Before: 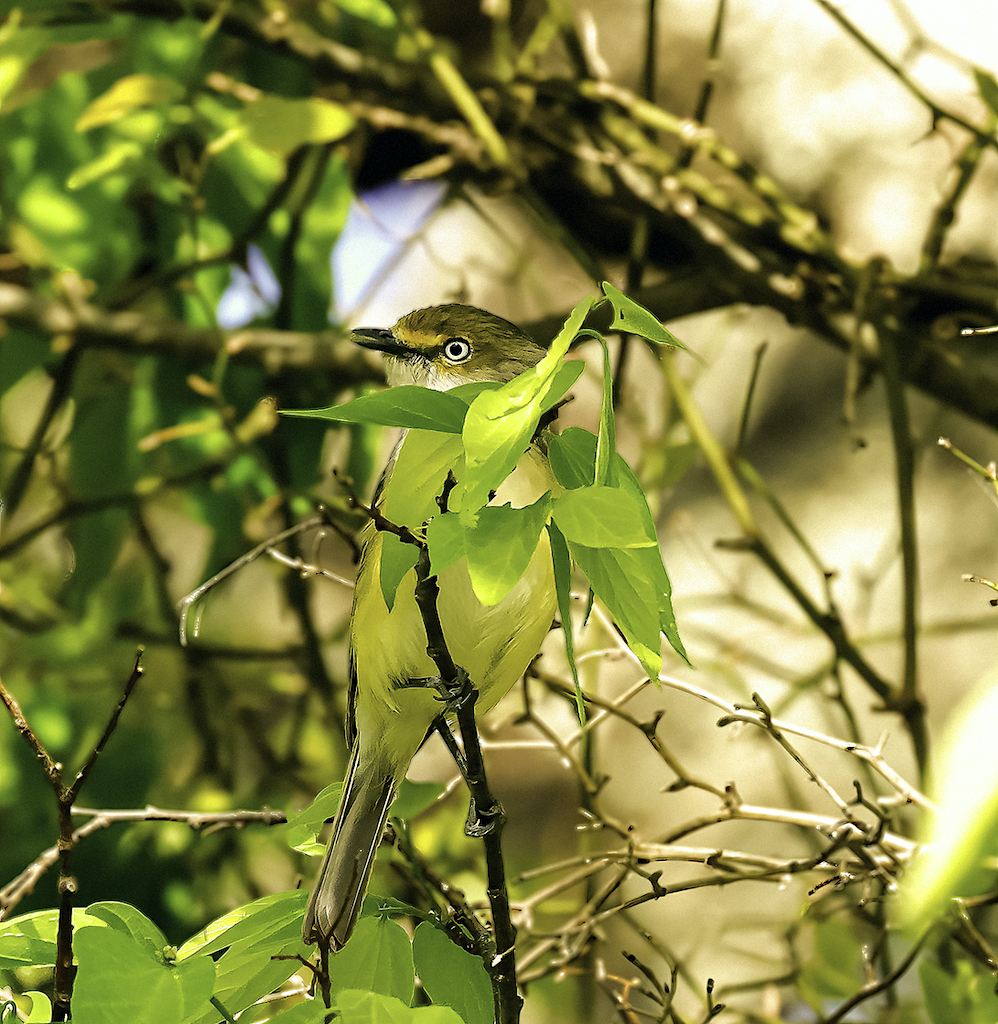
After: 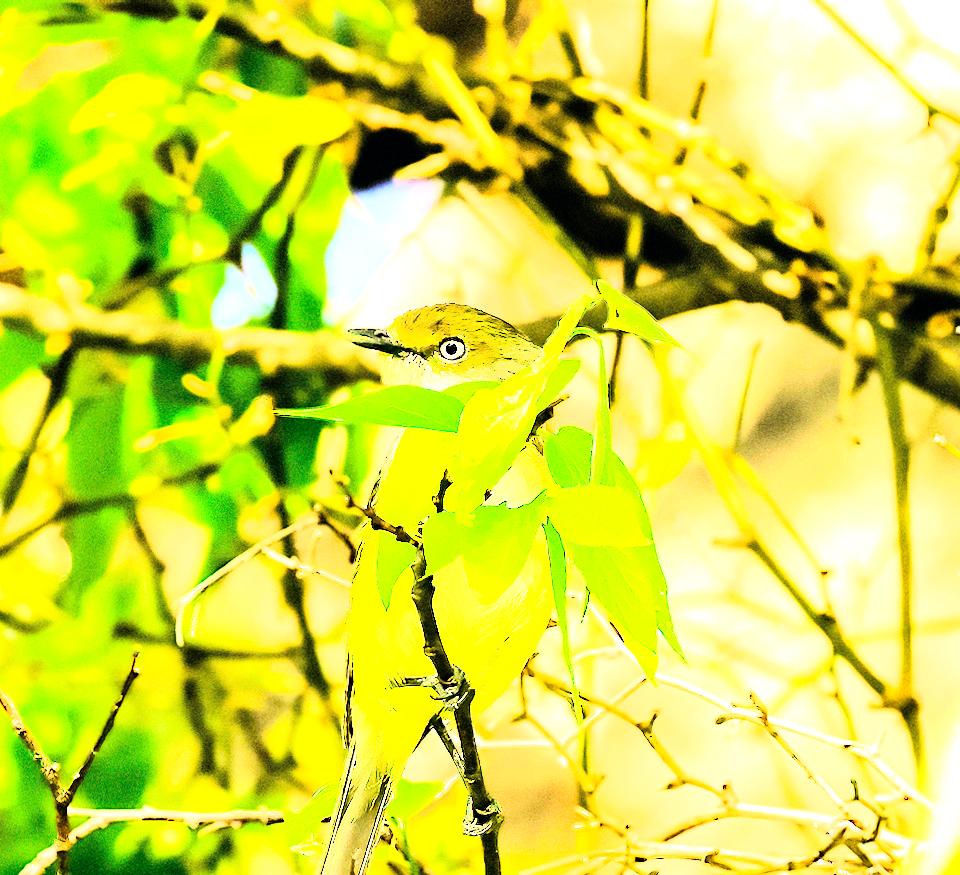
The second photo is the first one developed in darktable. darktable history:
rgb curve: curves: ch0 [(0, 0) (0.21, 0.15) (0.24, 0.21) (0.5, 0.75) (0.75, 0.96) (0.89, 0.99) (1, 1)]; ch1 [(0, 0.02) (0.21, 0.13) (0.25, 0.2) (0.5, 0.67) (0.75, 0.9) (0.89, 0.97) (1, 1)]; ch2 [(0, 0.02) (0.21, 0.13) (0.25, 0.2) (0.5, 0.67) (0.75, 0.9) (0.89, 0.97) (1, 1)], compensate middle gray true
exposure: black level correction 0, exposure 1.45 EV, compensate exposure bias true, compensate highlight preservation false
crop and rotate: angle 0.2°, left 0.275%, right 3.127%, bottom 14.18%
